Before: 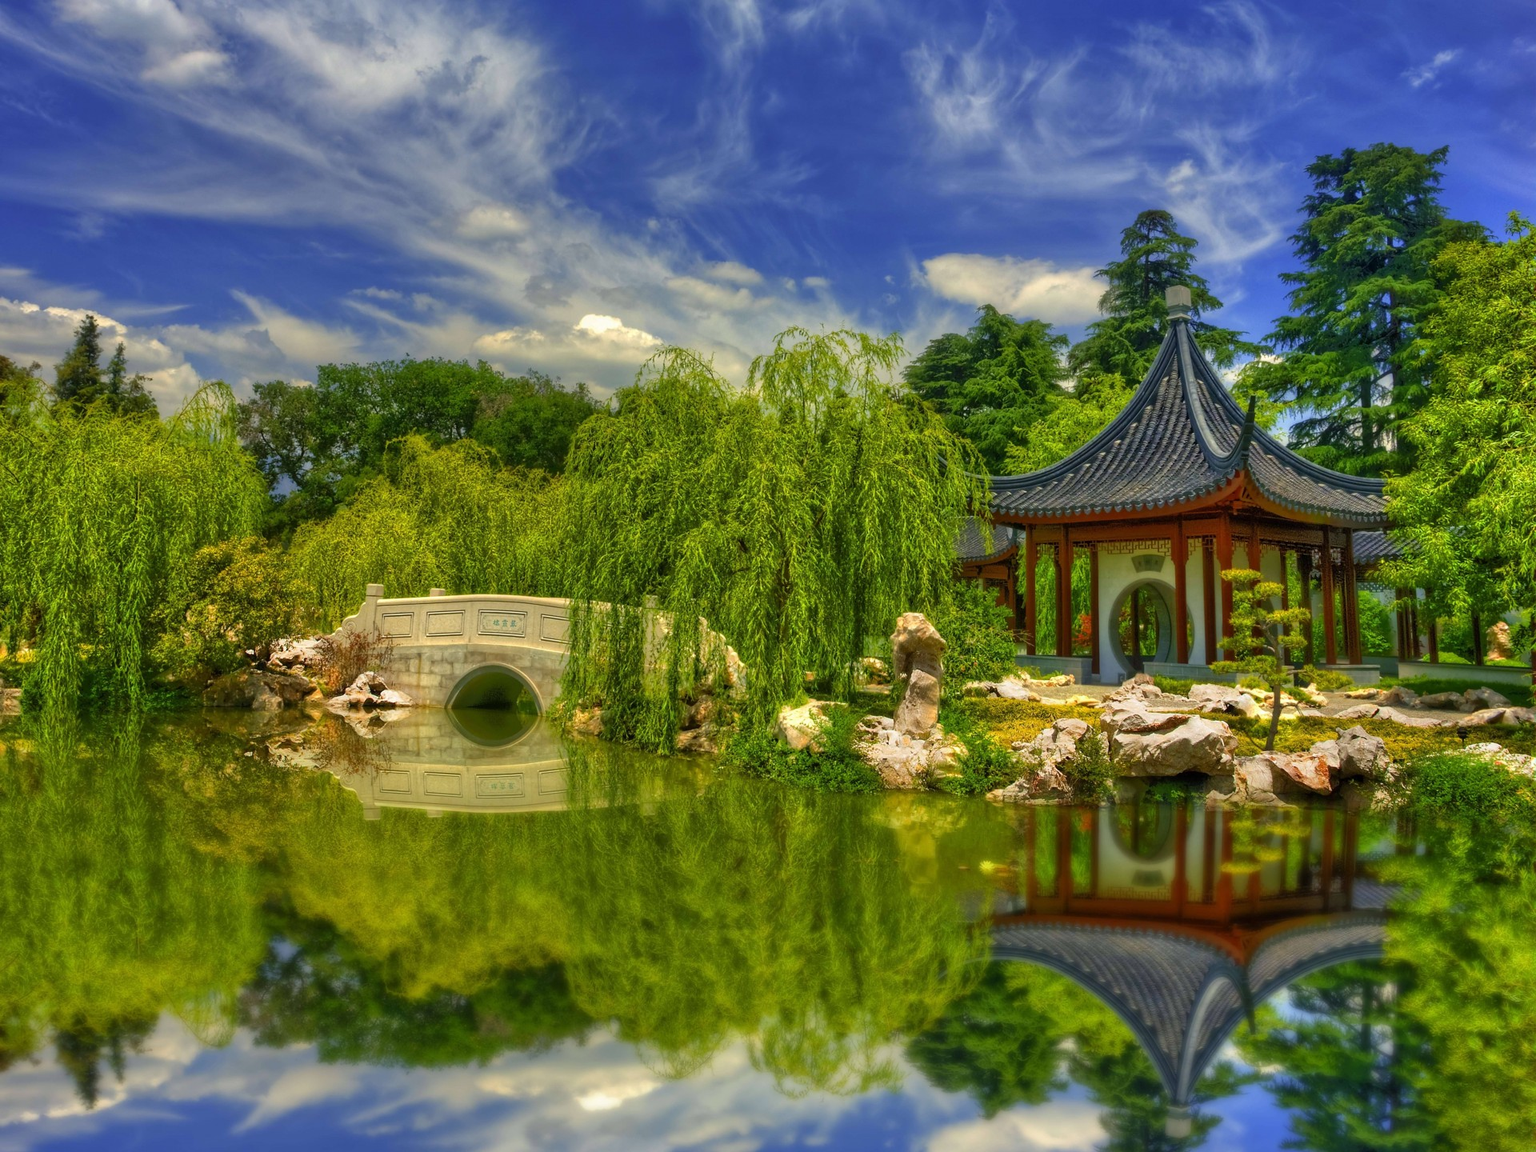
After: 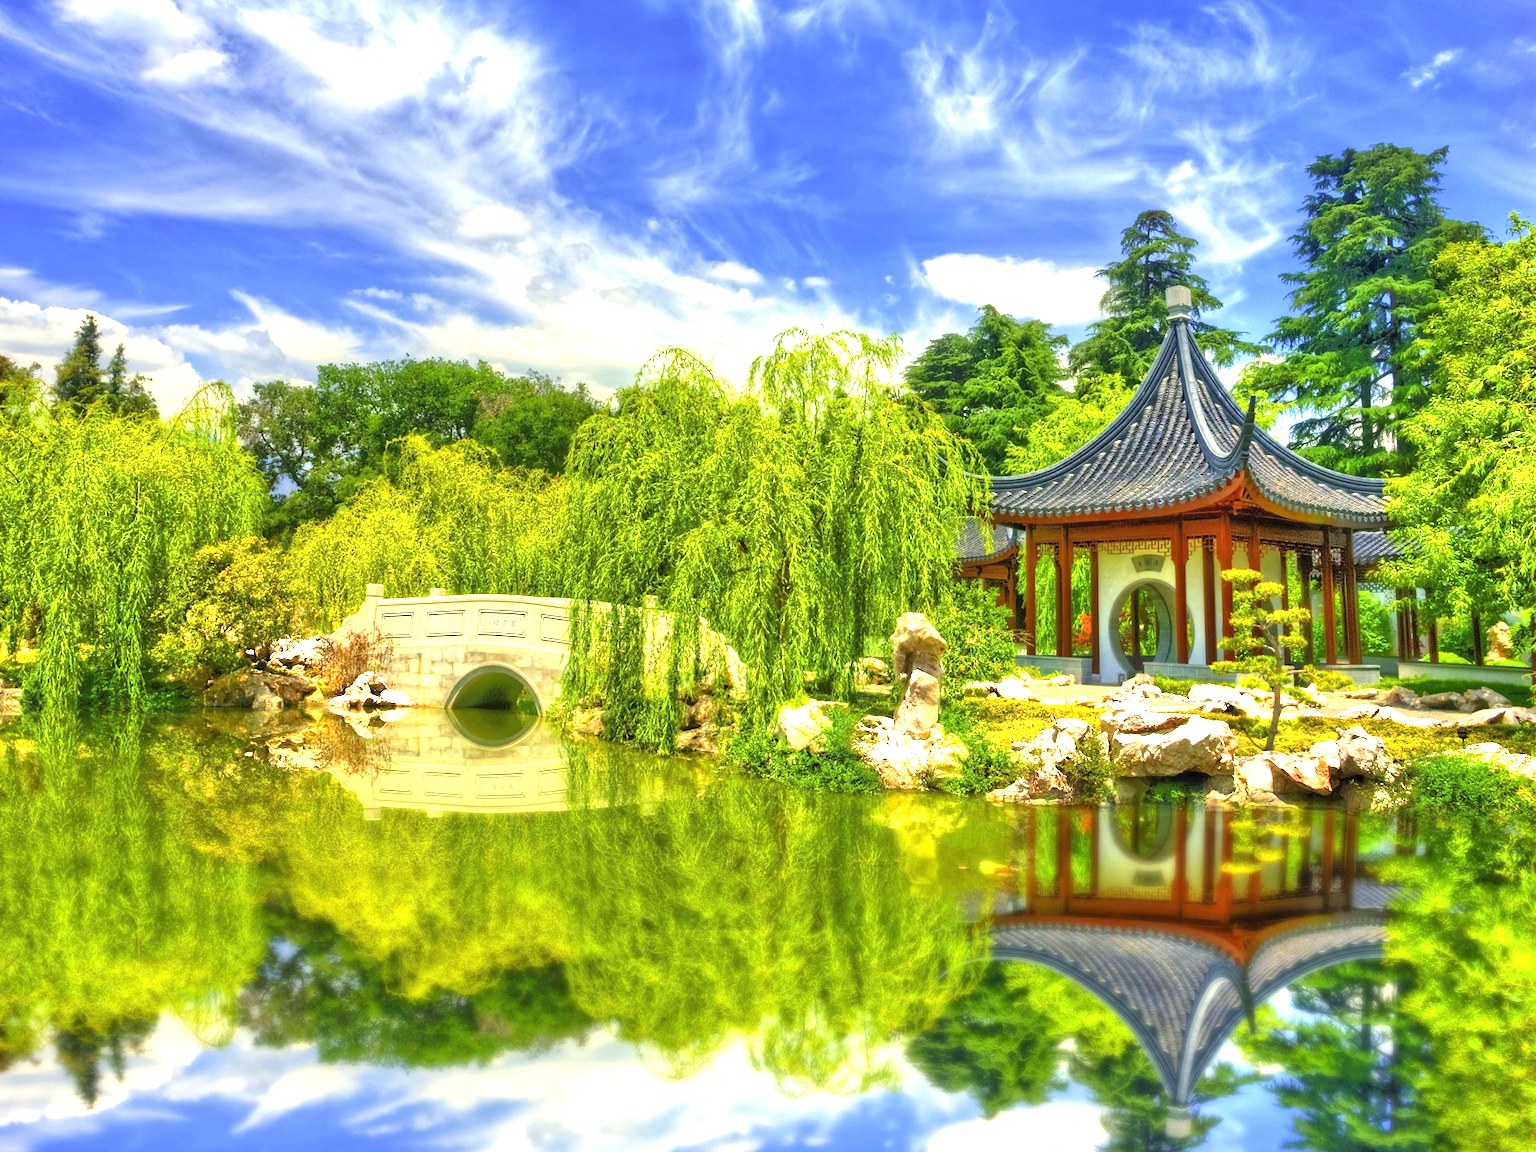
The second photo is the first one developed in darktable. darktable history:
exposure: black level correction 0, exposure 1.622 EV, compensate highlight preservation false
